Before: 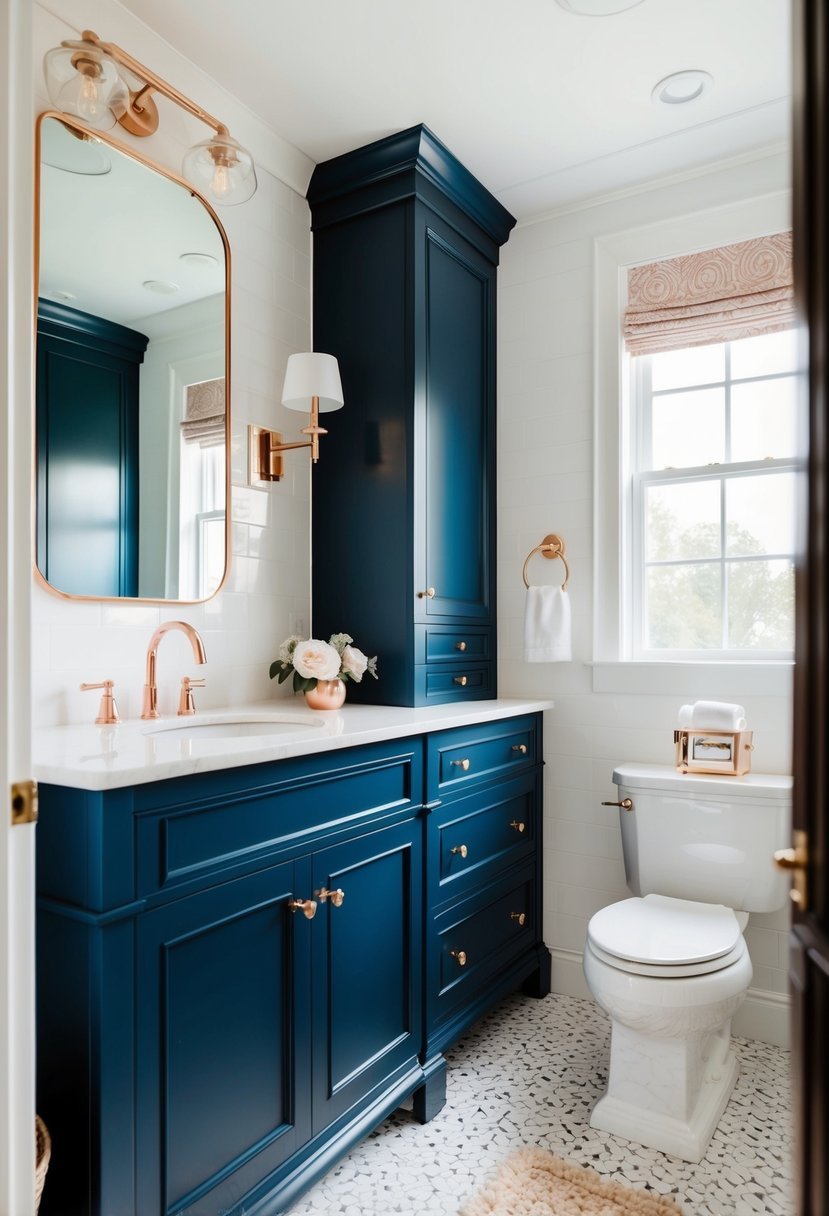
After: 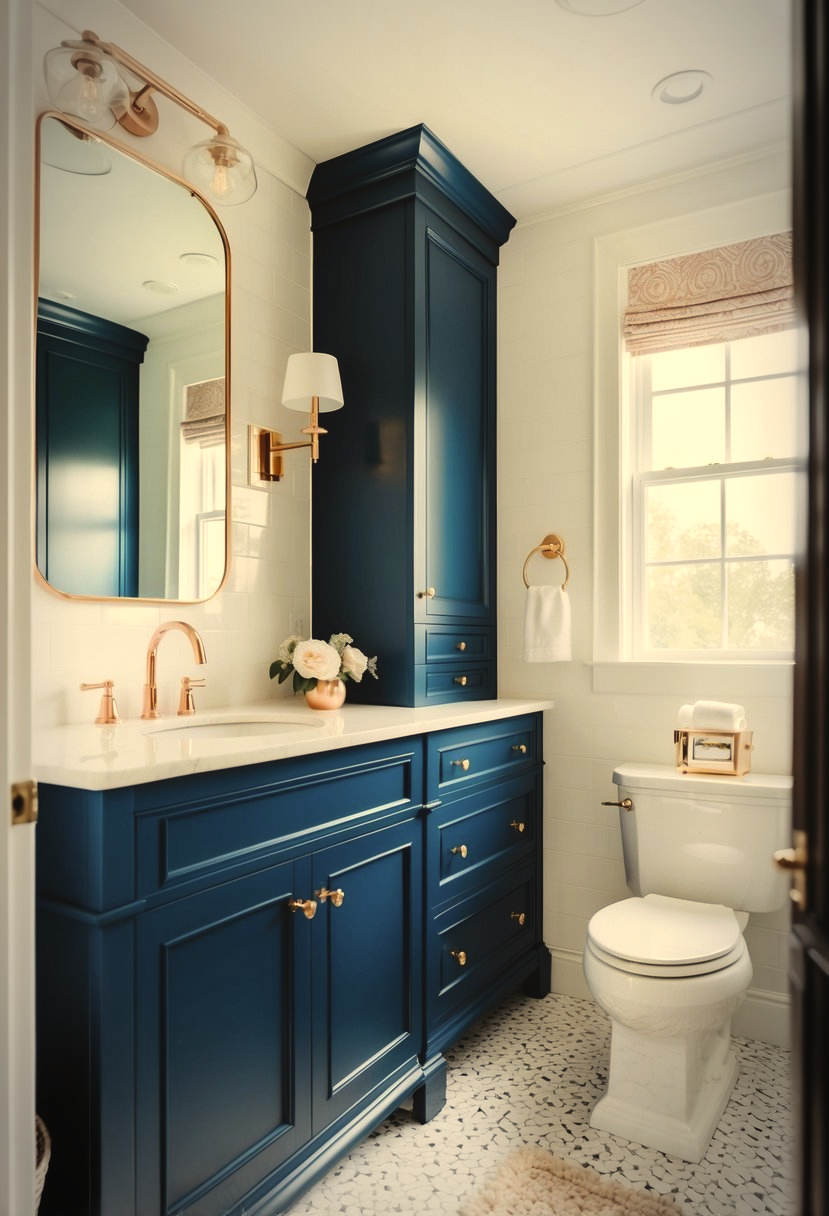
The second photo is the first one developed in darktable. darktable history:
exposure: black level correction -0.005, exposure 0.054 EV, compensate highlight preservation false
vignetting: automatic ratio true
color correction: highlights a* 2.72, highlights b* 22.8
